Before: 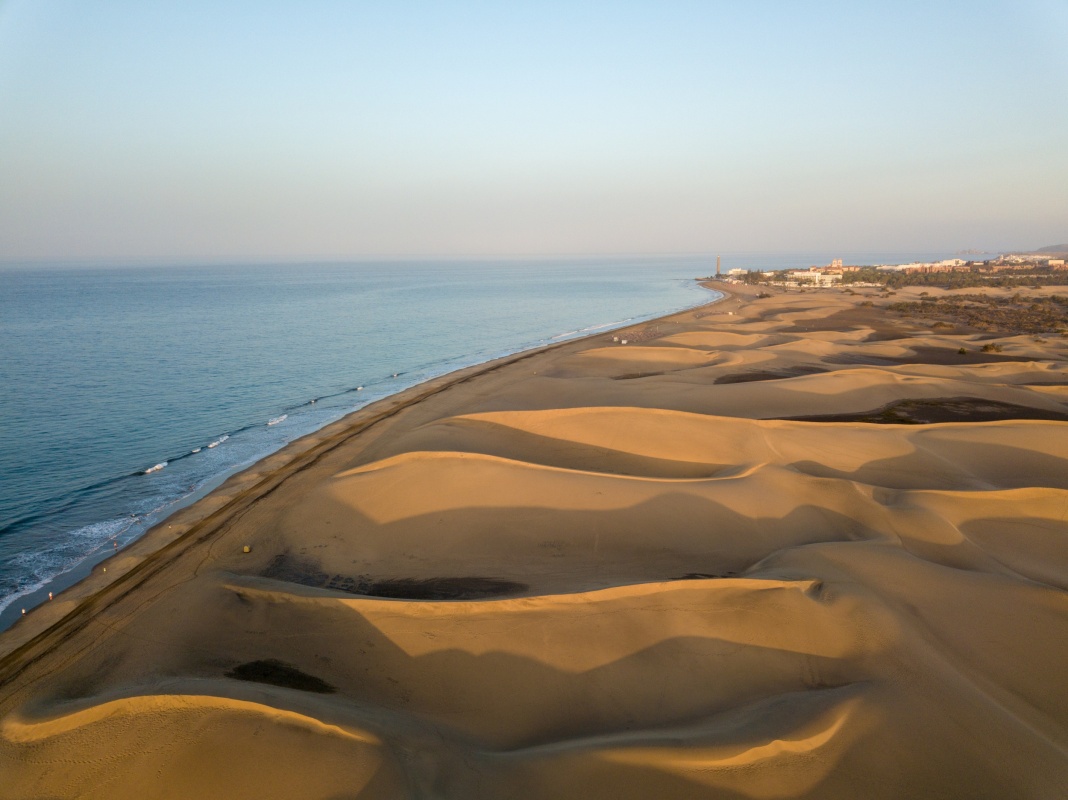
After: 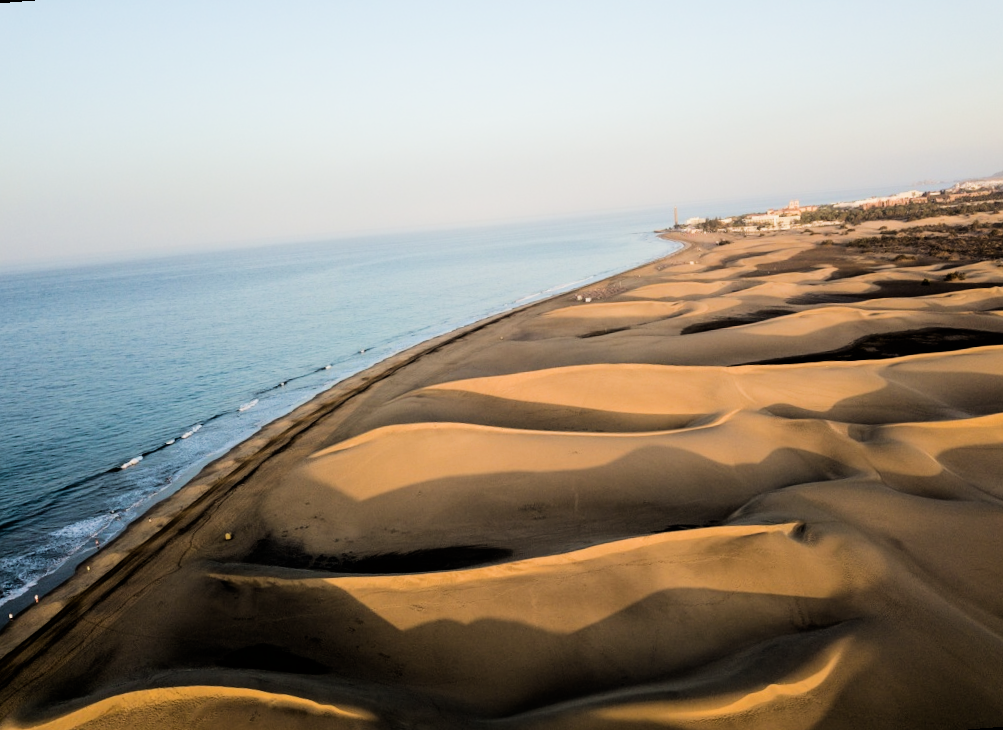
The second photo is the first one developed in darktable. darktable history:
tone equalizer: -8 EV -0.75 EV, -7 EV -0.7 EV, -6 EV -0.6 EV, -5 EV -0.4 EV, -3 EV 0.4 EV, -2 EV 0.6 EV, -1 EV 0.7 EV, +0 EV 0.75 EV, edges refinement/feathering 500, mask exposure compensation -1.57 EV, preserve details no
filmic rgb: black relative exposure -5 EV, hardness 2.88, contrast 1.3, highlights saturation mix -30%
rotate and perspective: rotation -4.57°, crop left 0.054, crop right 0.944, crop top 0.087, crop bottom 0.914
